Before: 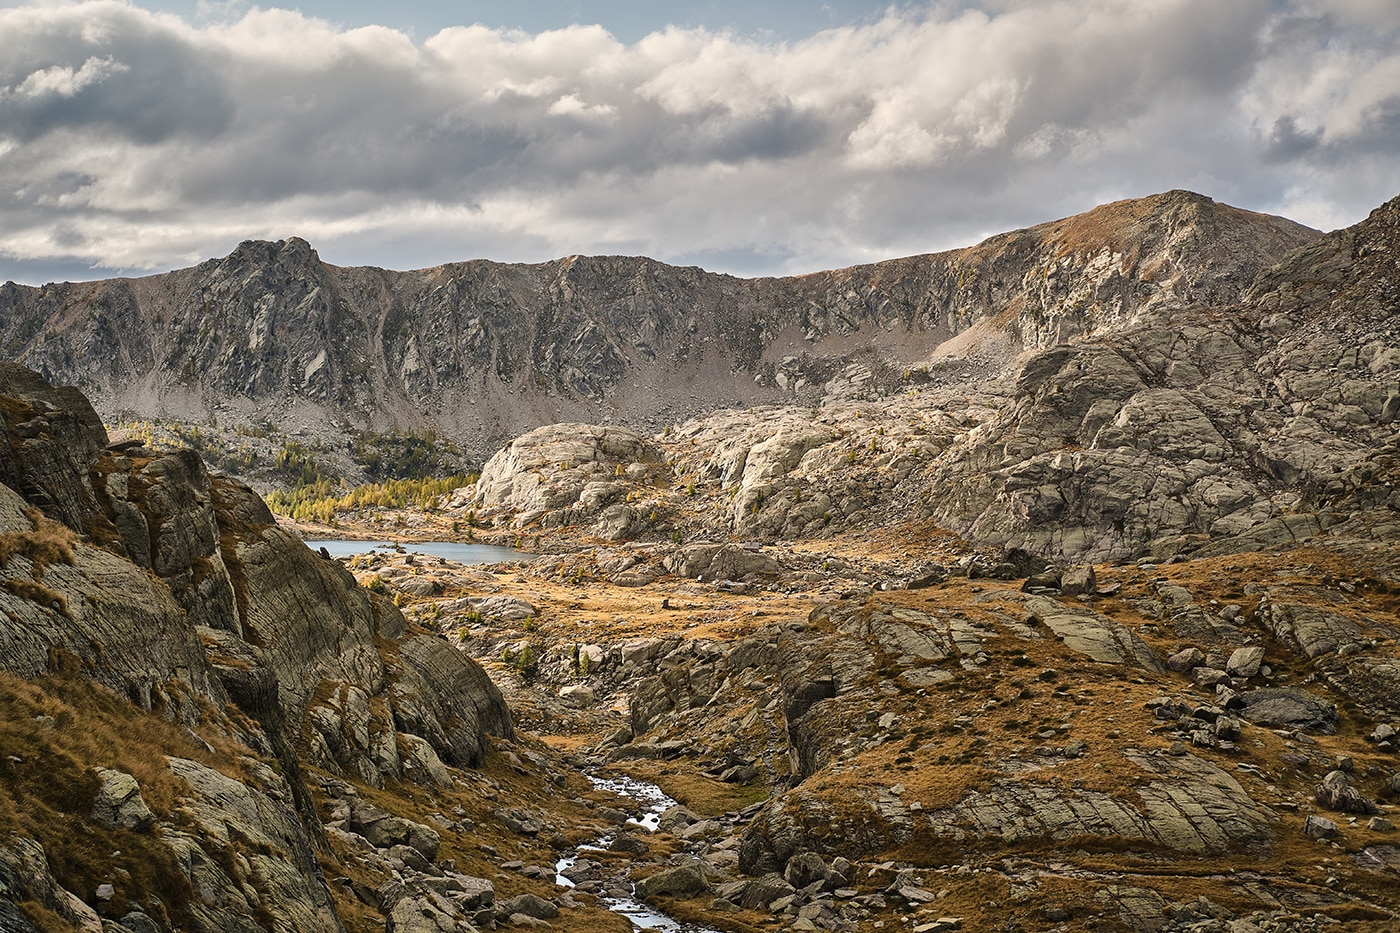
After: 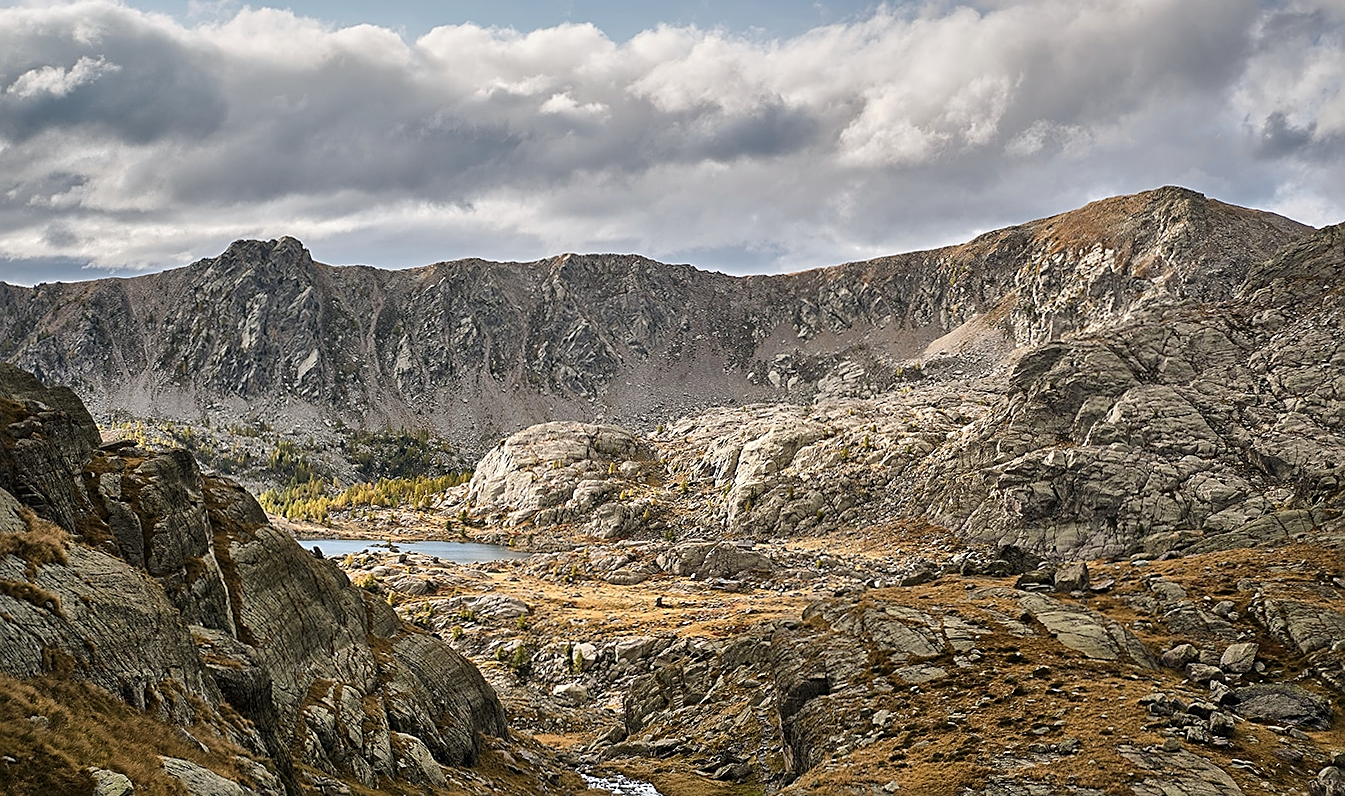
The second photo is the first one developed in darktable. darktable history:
white balance: red 0.98, blue 1.034
contrast equalizer: octaves 7, y [[0.6 ×6], [0.55 ×6], [0 ×6], [0 ×6], [0 ×6]], mix 0.15
sharpen: on, module defaults
crop and rotate: angle 0.2°, left 0.275%, right 3.127%, bottom 14.18%
